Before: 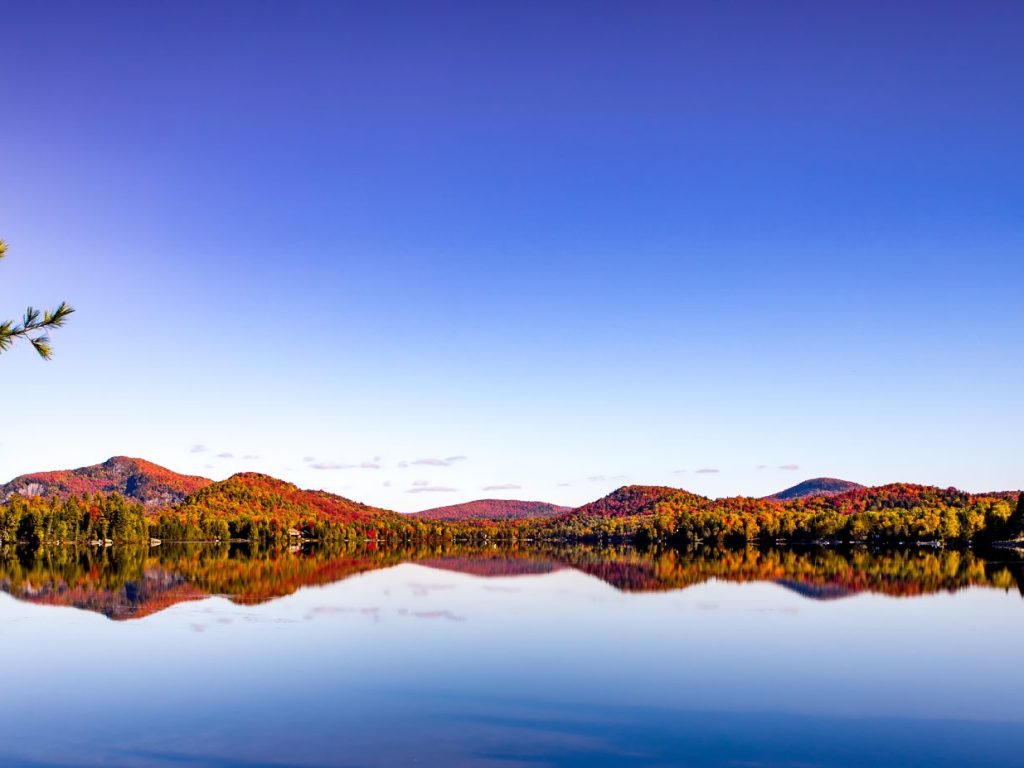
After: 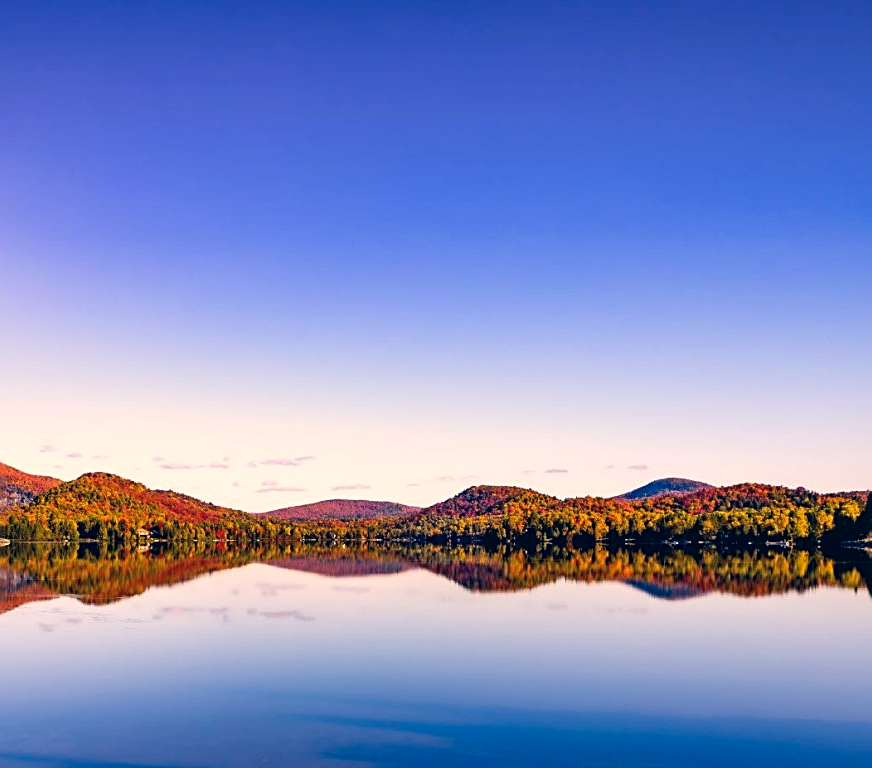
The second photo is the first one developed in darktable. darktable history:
sharpen: on, module defaults
color correction: highlights a* 10.36, highlights b* 13.99, shadows a* -9.8, shadows b* -14.86
crop and rotate: left 14.795%
